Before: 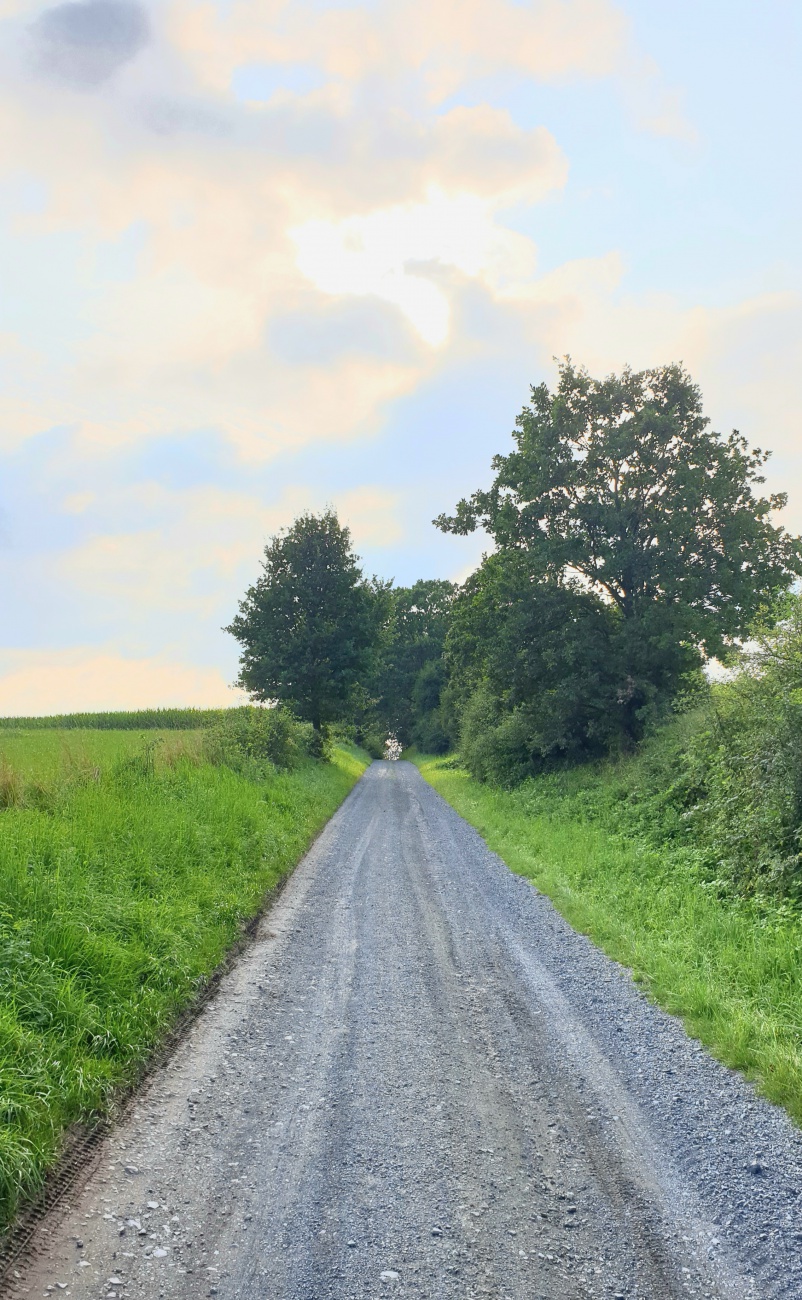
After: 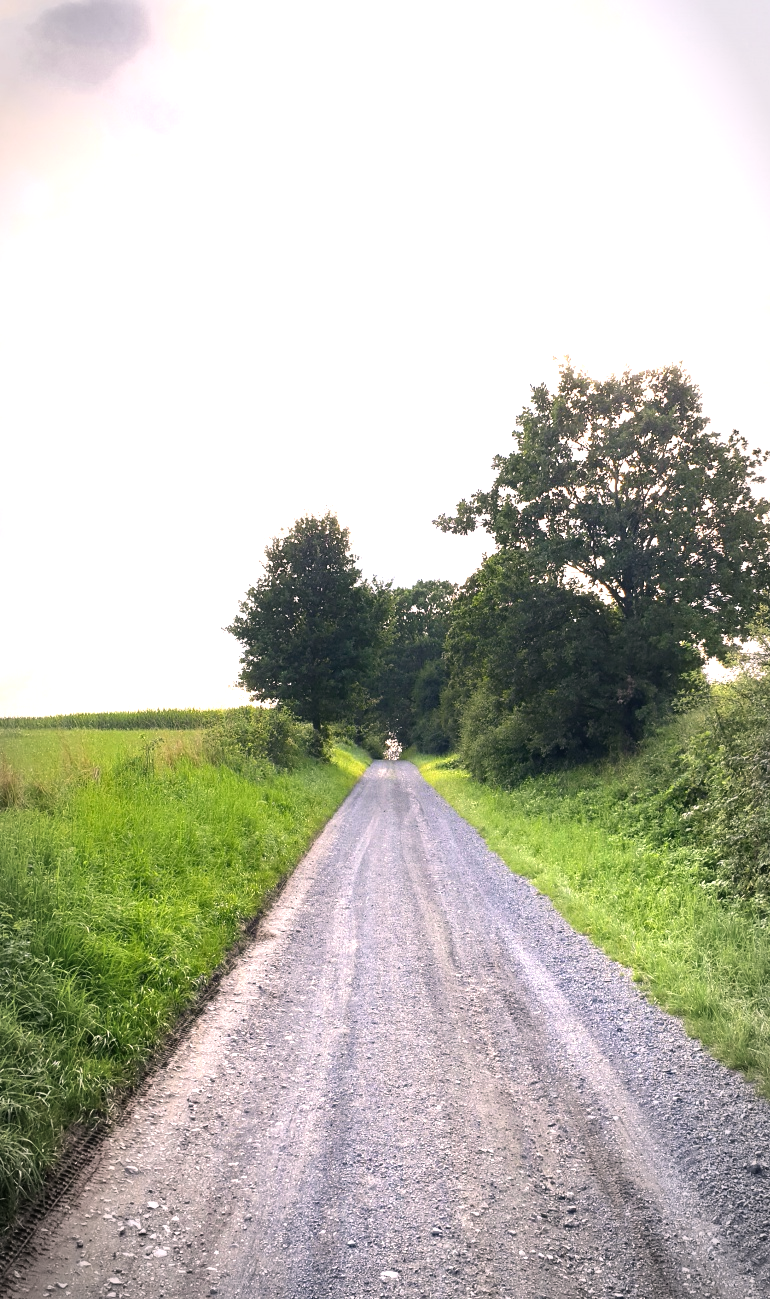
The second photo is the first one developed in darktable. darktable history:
tone equalizer: -8 EV -1.07 EV, -7 EV -0.993 EV, -6 EV -0.892 EV, -5 EV -0.591 EV, -3 EV 0.584 EV, -2 EV 0.842 EV, -1 EV 1 EV, +0 EV 1.07 EV, edges refinement/feathering 500, mask exposure compensation -1.57 EV, preserve details guided filter
vignetting: automatic ratio true
color correction: highlights a* 12.13, highlights b* 5.5
crop: right 3.963%, bottom 0.043%
